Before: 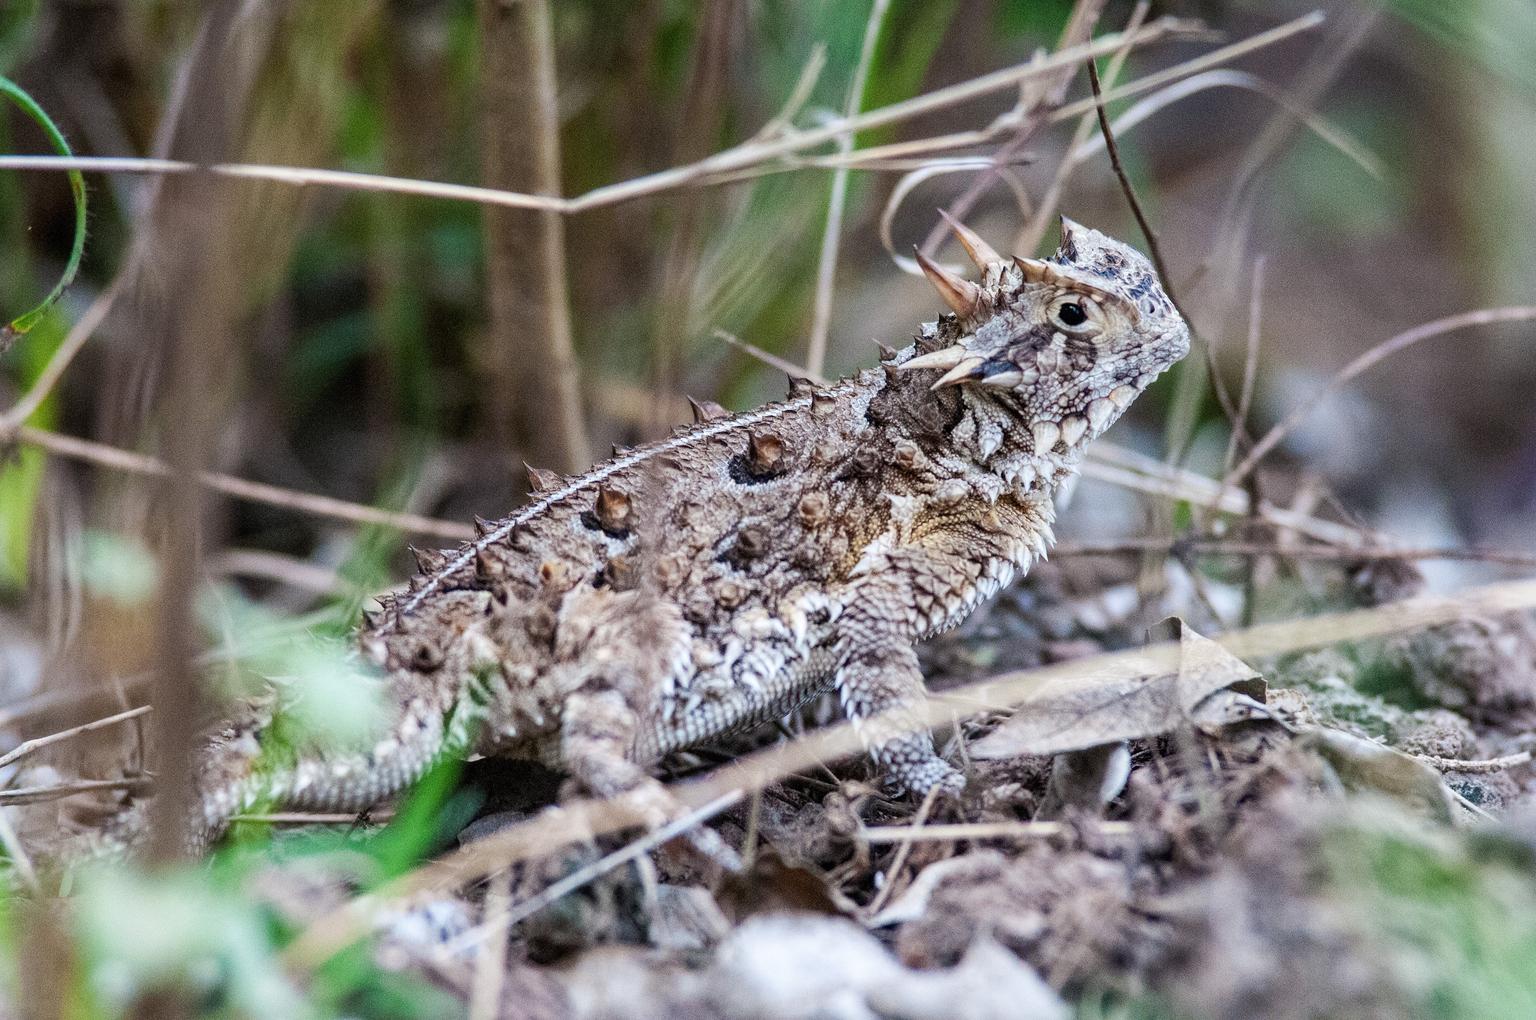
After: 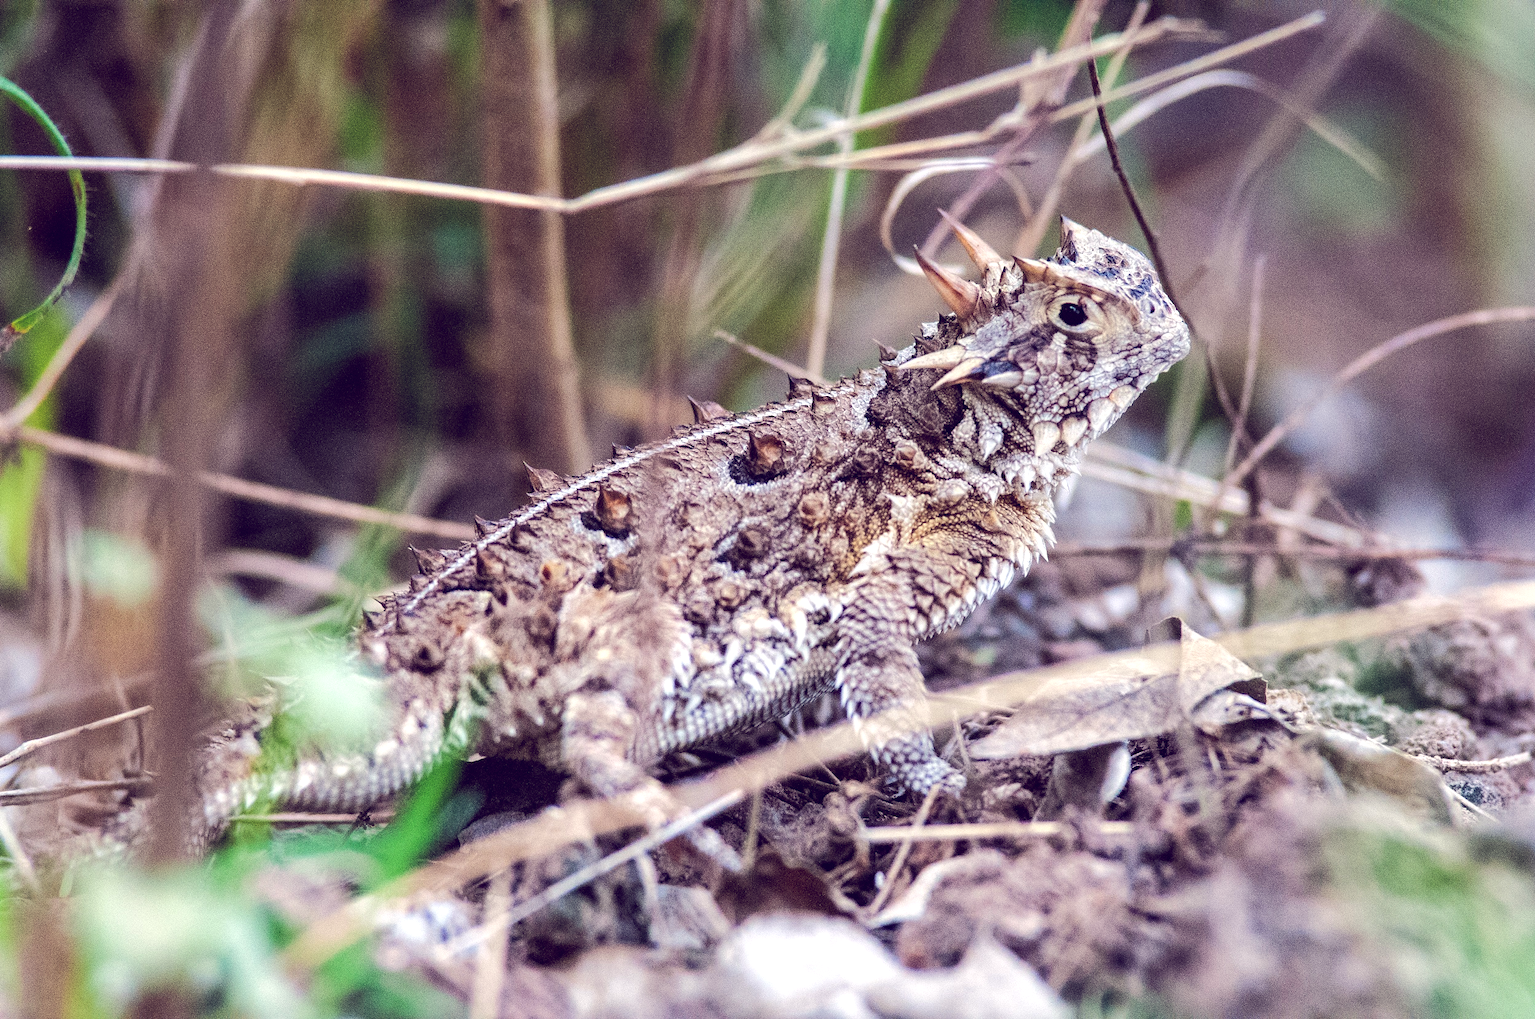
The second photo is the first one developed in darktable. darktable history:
base curve: curves: ch0 [(0, 0) (0.262, 0.32) (0.722, 0.705) (1, 1)]
color balance: lift [1.001, 0.997, 0.99, 1.01], gamma [1.007, 1, 0.975, 1.025], gain [1, 1.065, 1.052, 0.935], contrast 13.25%
